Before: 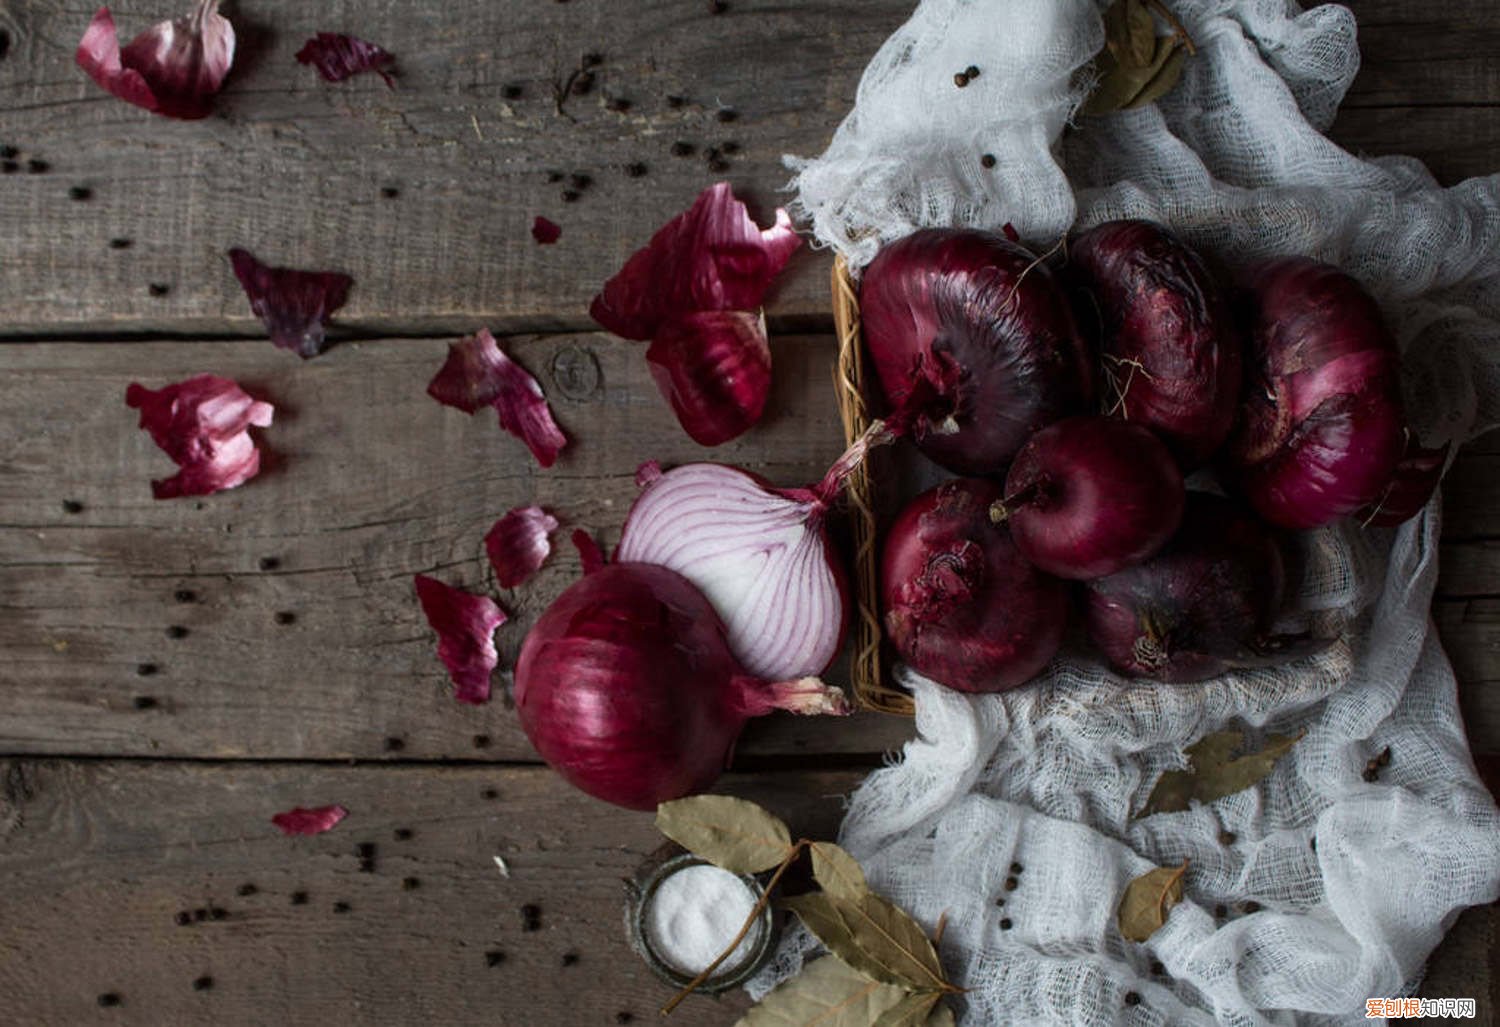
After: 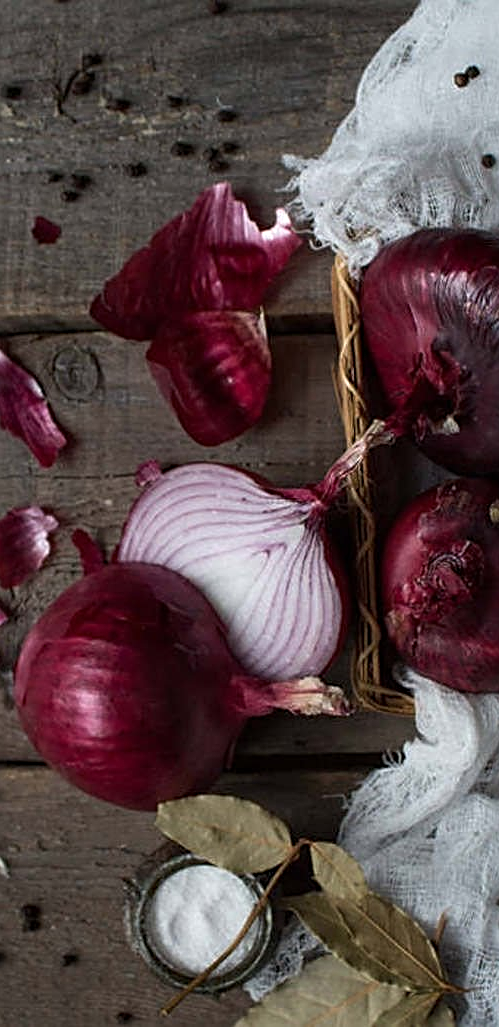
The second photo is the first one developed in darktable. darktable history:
crop: left 33.36%, right 33.36%
sharpen: radius 2.531, amount 0.628
